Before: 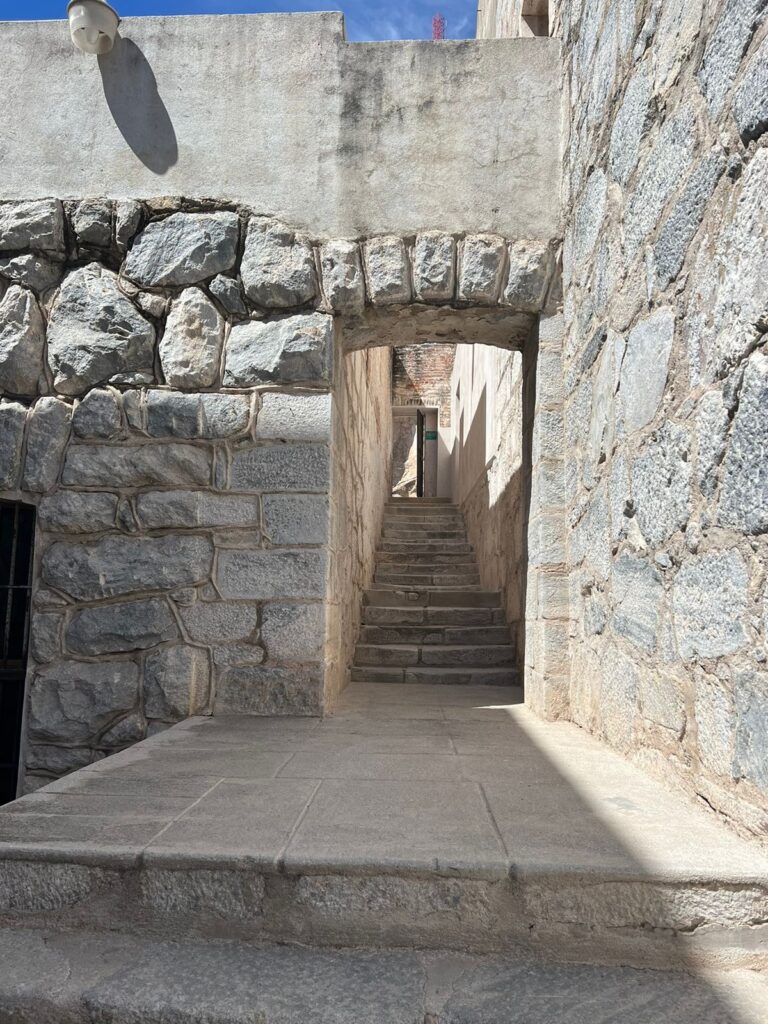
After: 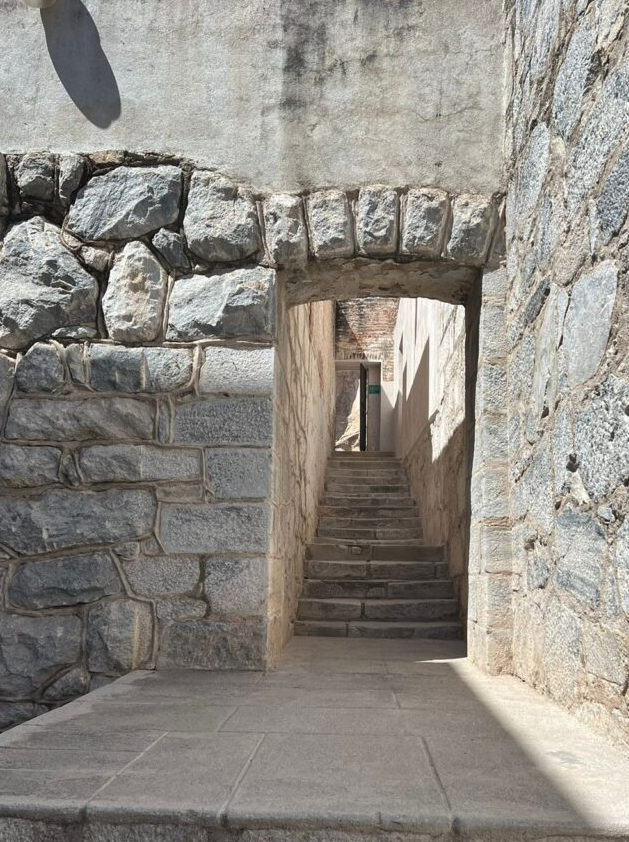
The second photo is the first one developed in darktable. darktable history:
crop and rotate: left 7.513%, top 4.496%, right 10.511%, bottom 13.267%
exposure: compensate highlight preservation false
tone equalizer: edges refinement/feathering 500, mask exposure compensation -1.57 EV, preserve details no
shadows and highlights: soften with gaussian
